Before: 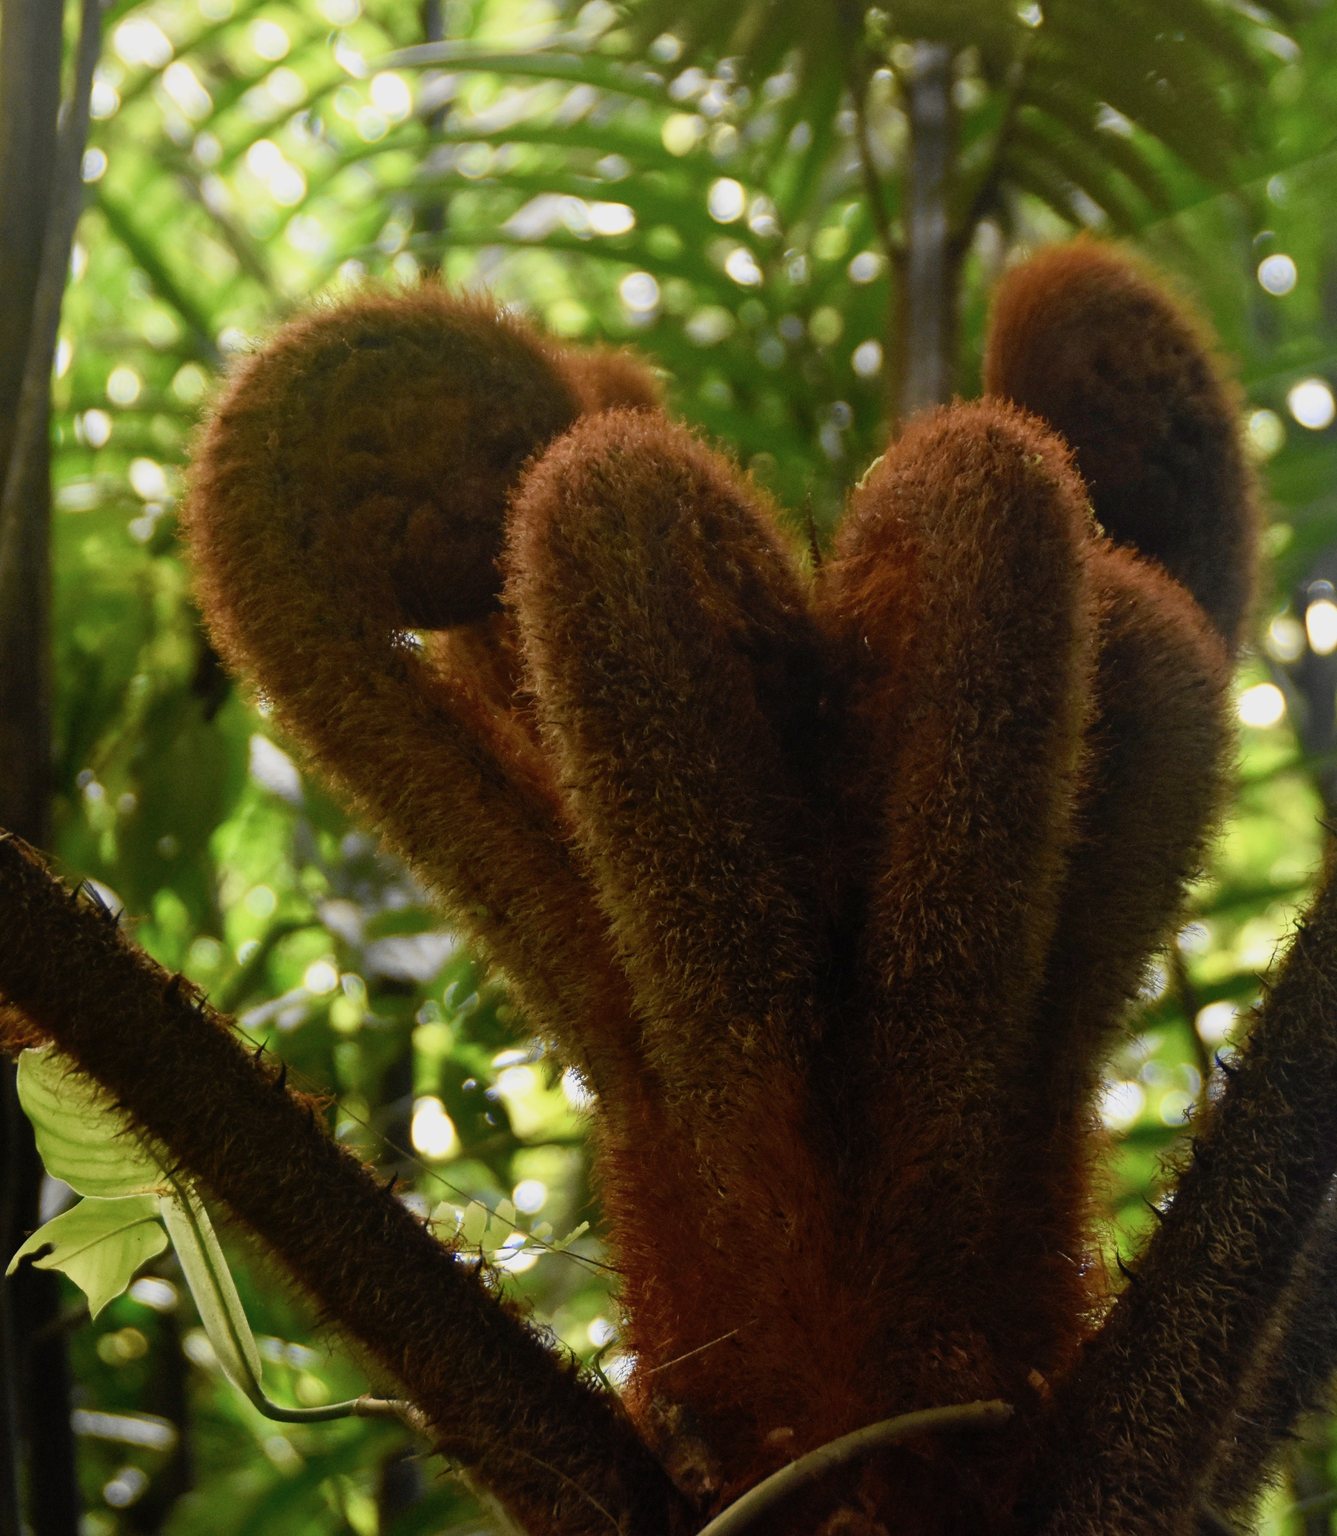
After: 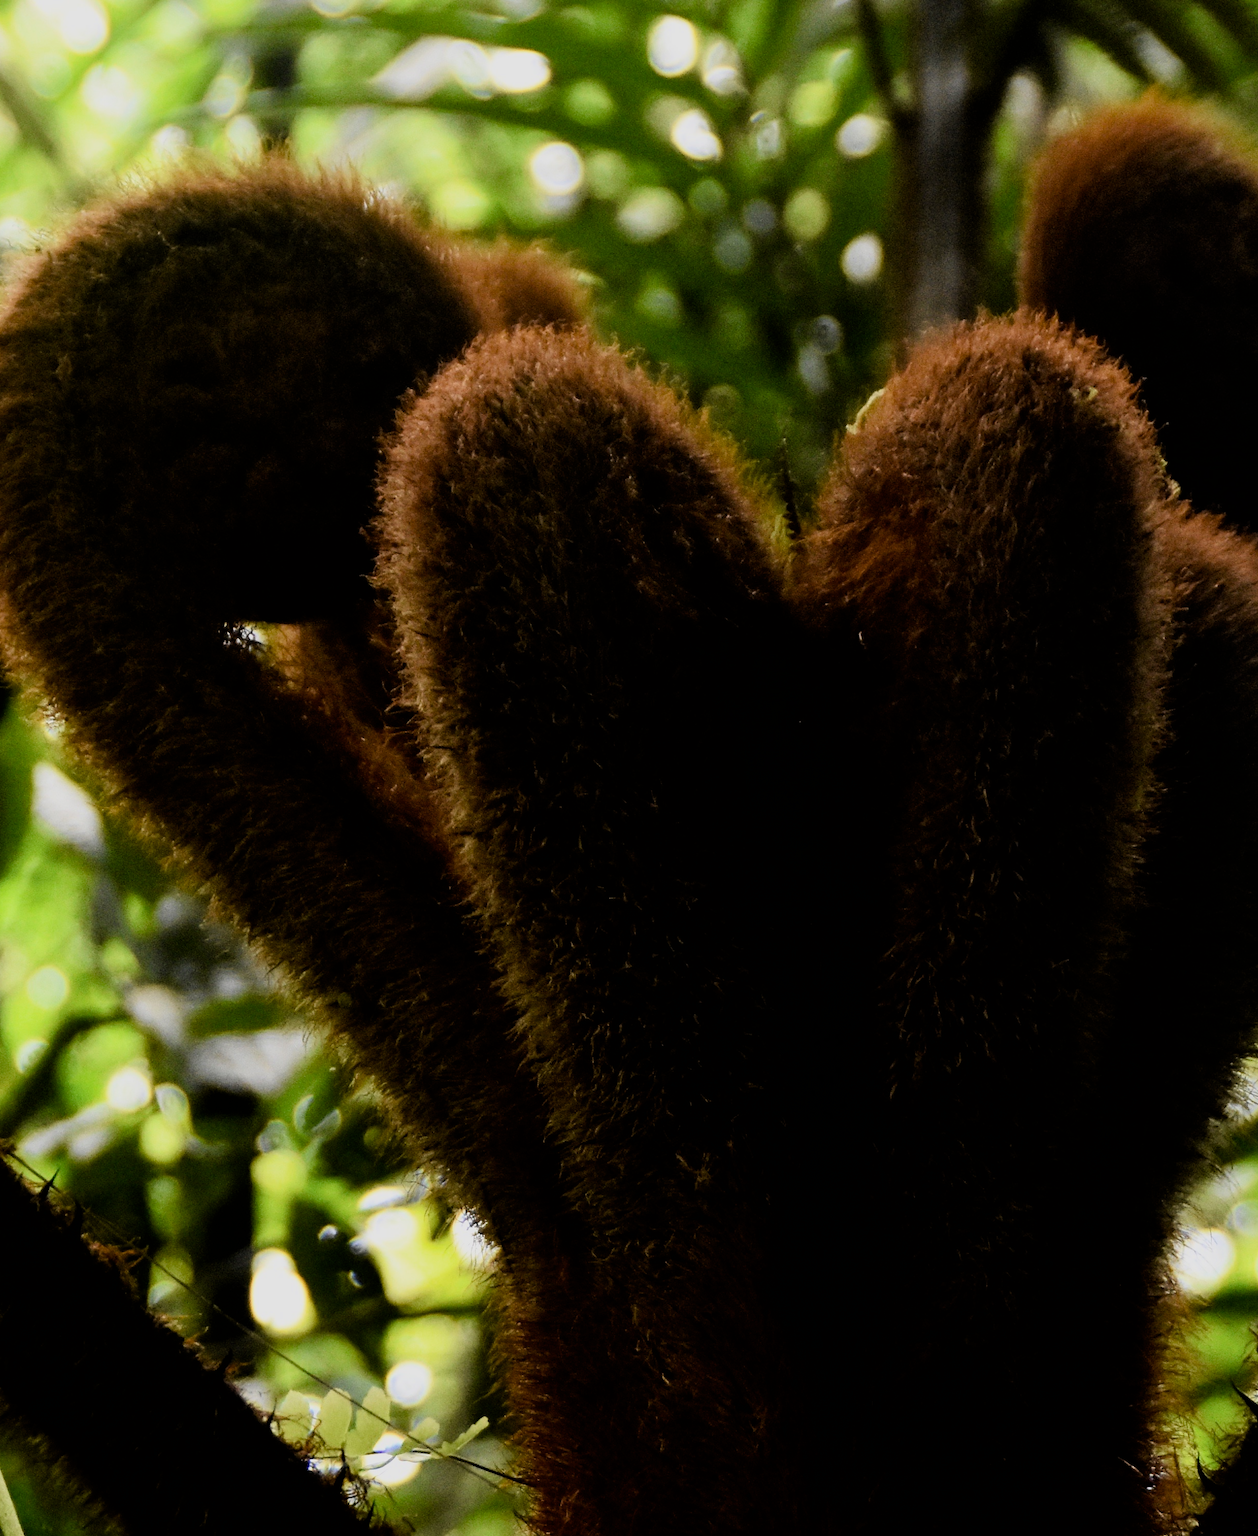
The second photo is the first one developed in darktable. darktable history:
tone equalizer: edges refinement/feathering 500, mask exposure compensation -1.57 EV, preserve details guided filter
crop and rotate: left 16.885%, top 10.848%, right 12.999%, bottom 14.662%
filmic rgb: black relative exposure -5.14 EV, white relative exposure 3.98 EV, hardness 2.89, contrast 1.513, iterations of high-quality reconstruction 0
